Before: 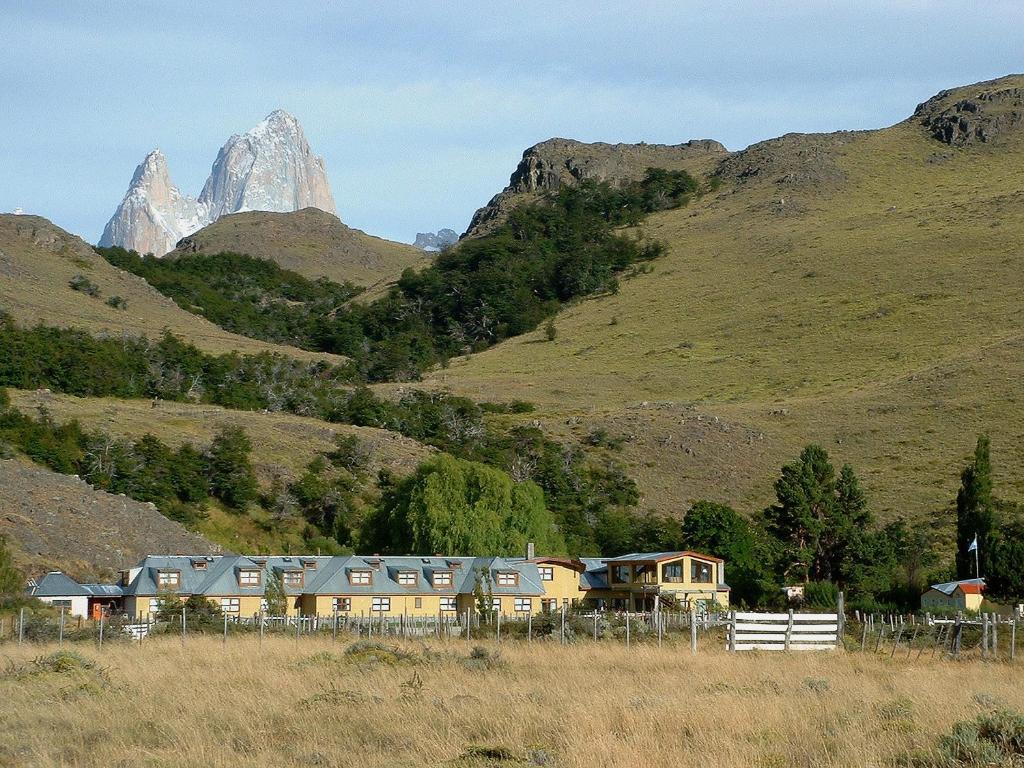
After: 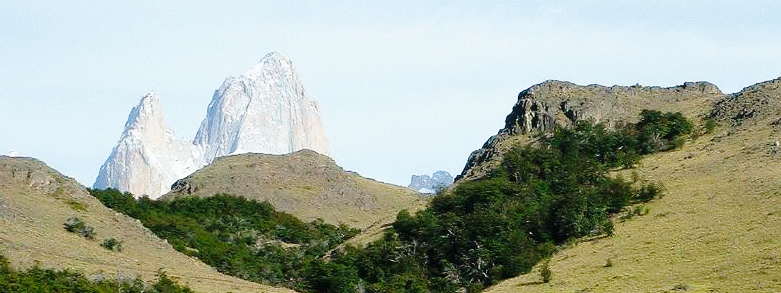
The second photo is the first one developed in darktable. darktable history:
base curve: curves: ch0 [(0, 0) (0.028, 0.03) (0.121, 0.232) (0.46, 0.748) (0.859, 0.968) (1, 1)], preserve colors none
crop: left 0.507%, top 7.63%, right 23.164%, bottom 54.171%
